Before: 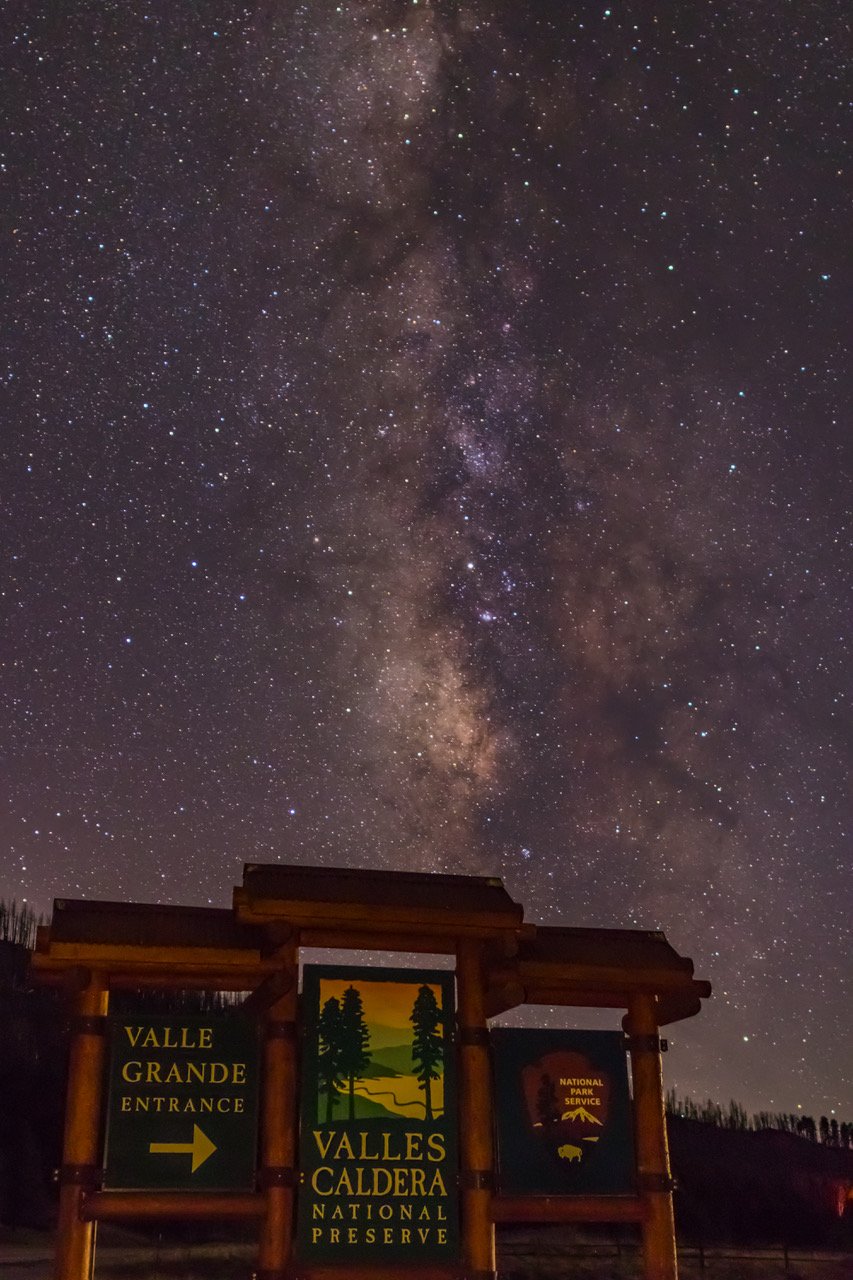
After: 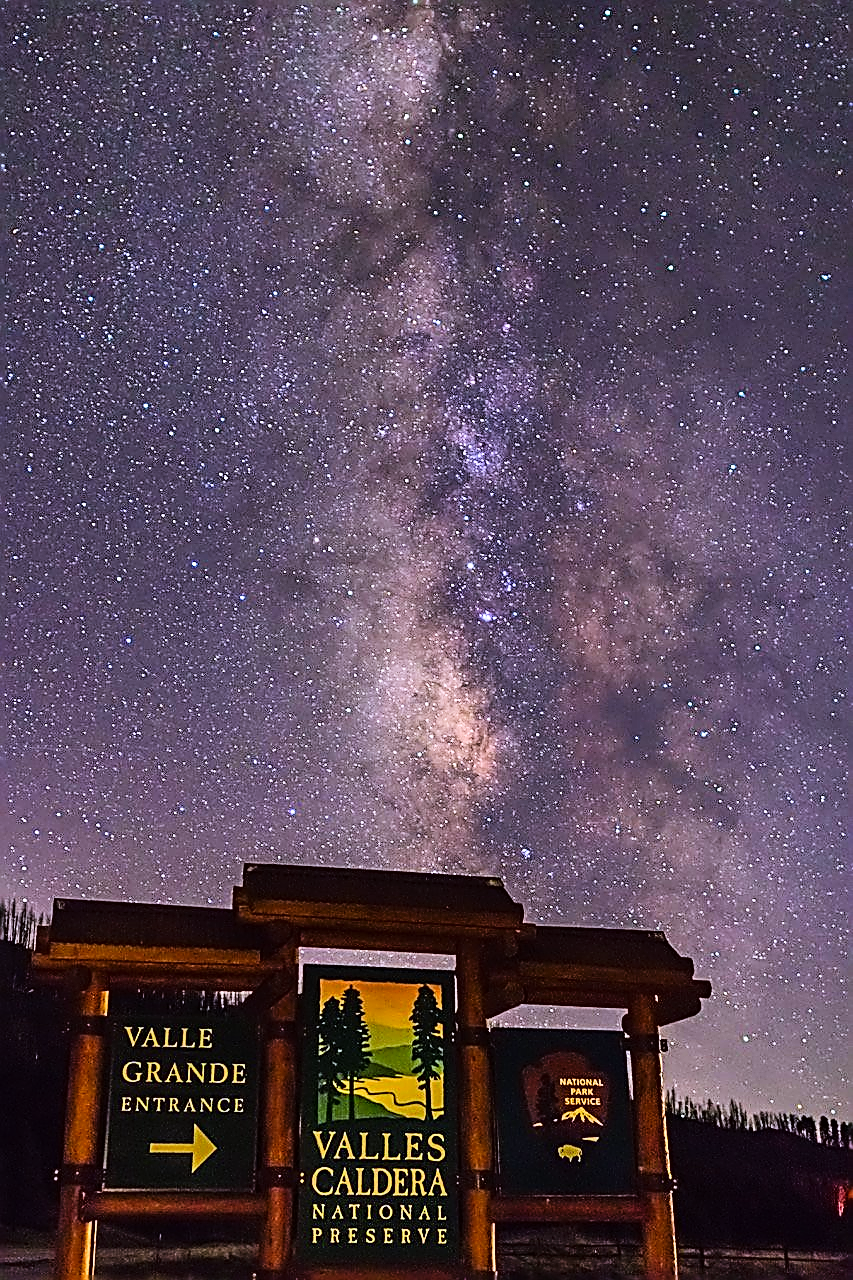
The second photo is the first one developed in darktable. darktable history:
tone curve: curves: ch0 [(0, 0) (0.084, 0.074) (0.2, 0.297) (0.363, 0.591) (0.495, 0.765) (0.68, 0.901) (0.851, 0.967) (1, 1)], color space Lab, linked channels, preserve colors none
sharpen: amount 1.861
white balance: red 0.948, green 1.02, blue 1.176
